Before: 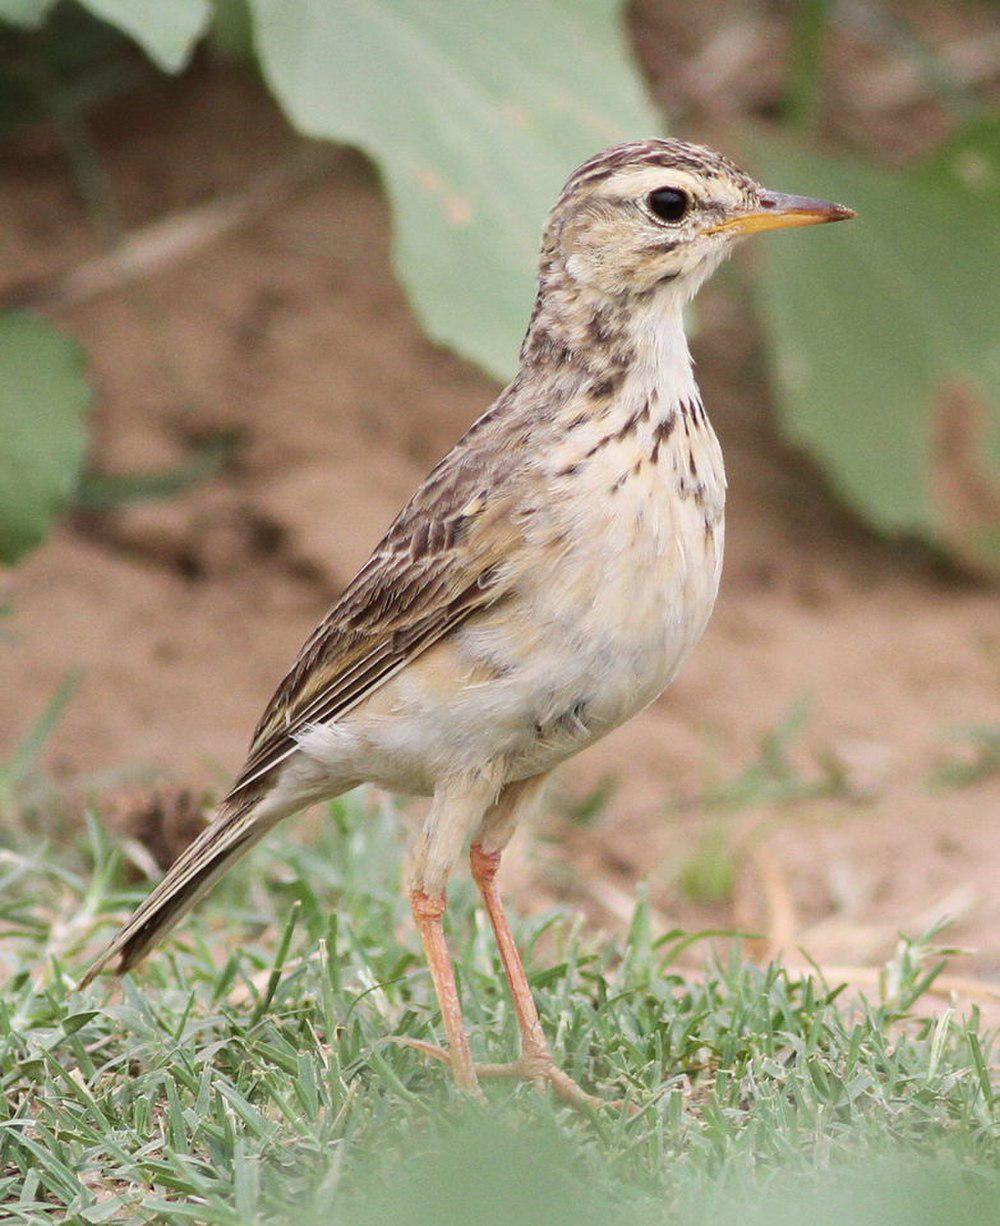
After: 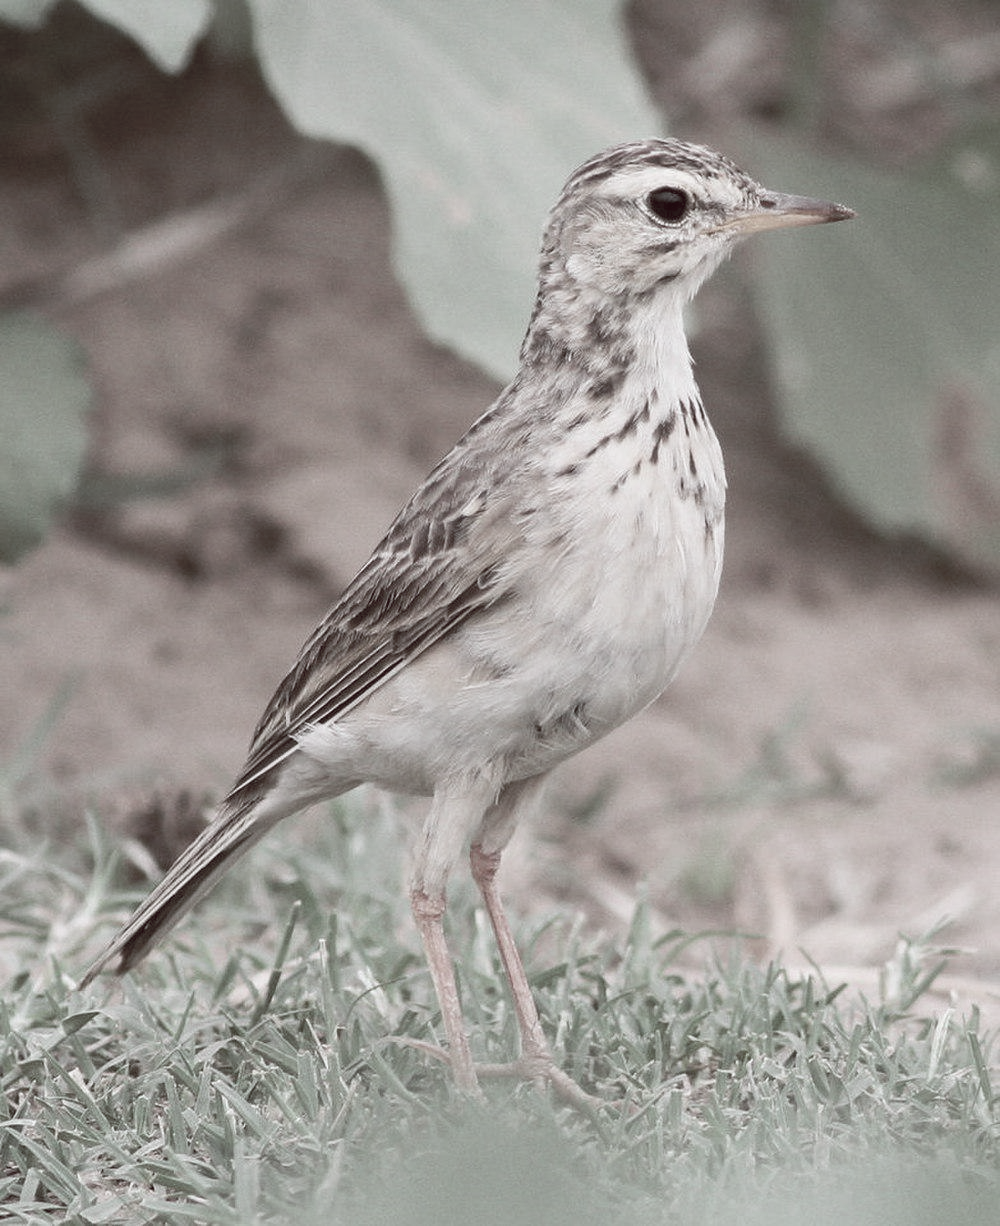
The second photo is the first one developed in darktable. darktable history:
color contrast: green-magenta contrast 0.3, blue-yellow contrast 0.15
color balance: lift [1, 1.011, 0.999, 0.989], gamma [1.109, 1.045, 1.039, 0.955], gain [0.917, 0.936, 0.952, 1.064], contrast 2.32%, contrast fulcrum 19%, output saturation 101%
tone curve: curves: ch0 [(0, 0) (0.003, 0.003) (0.011, 0.015) (0.025, 0.031) (0.044, 0.056) (0.069, 0.083) (0.1, 0.113) (0.136, 0.145) (0.177, 0.184) (0.224, 0.225) (0.277, 0.275) (0.335, 0.327) (0.399, 0.385) (0.468, 0.447) (0.543, 0.528) (0.623, 0.611) (0.709, 0.703) (0.801, 0.802) (0.898, 0.902) (1, 1)], preserve colors none
